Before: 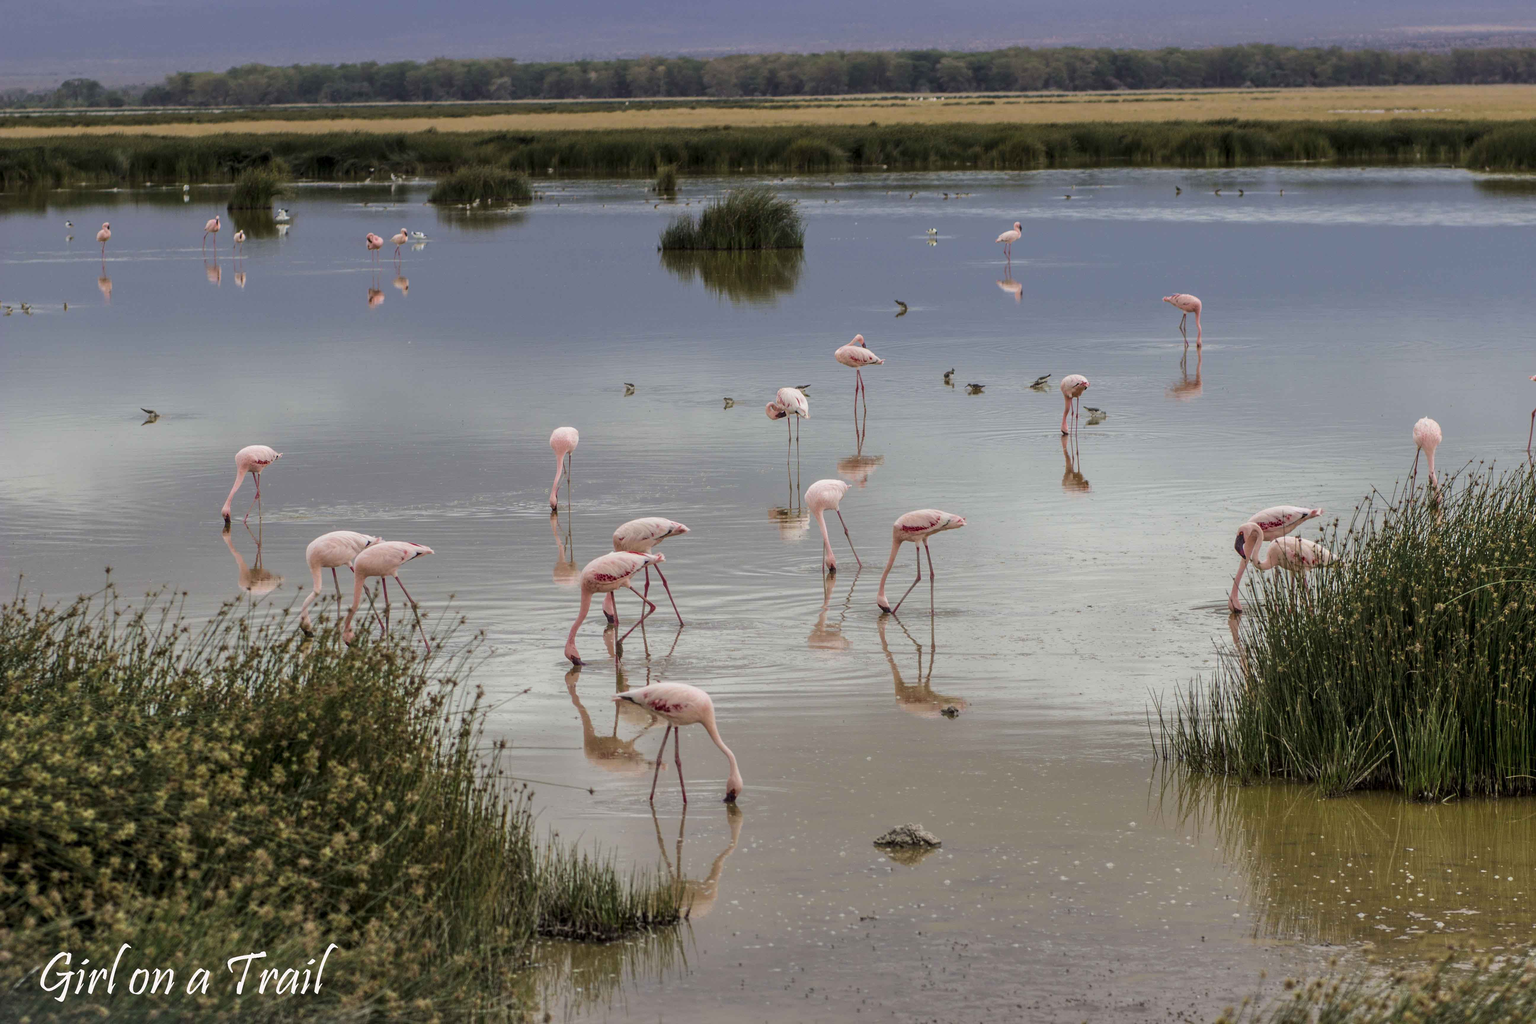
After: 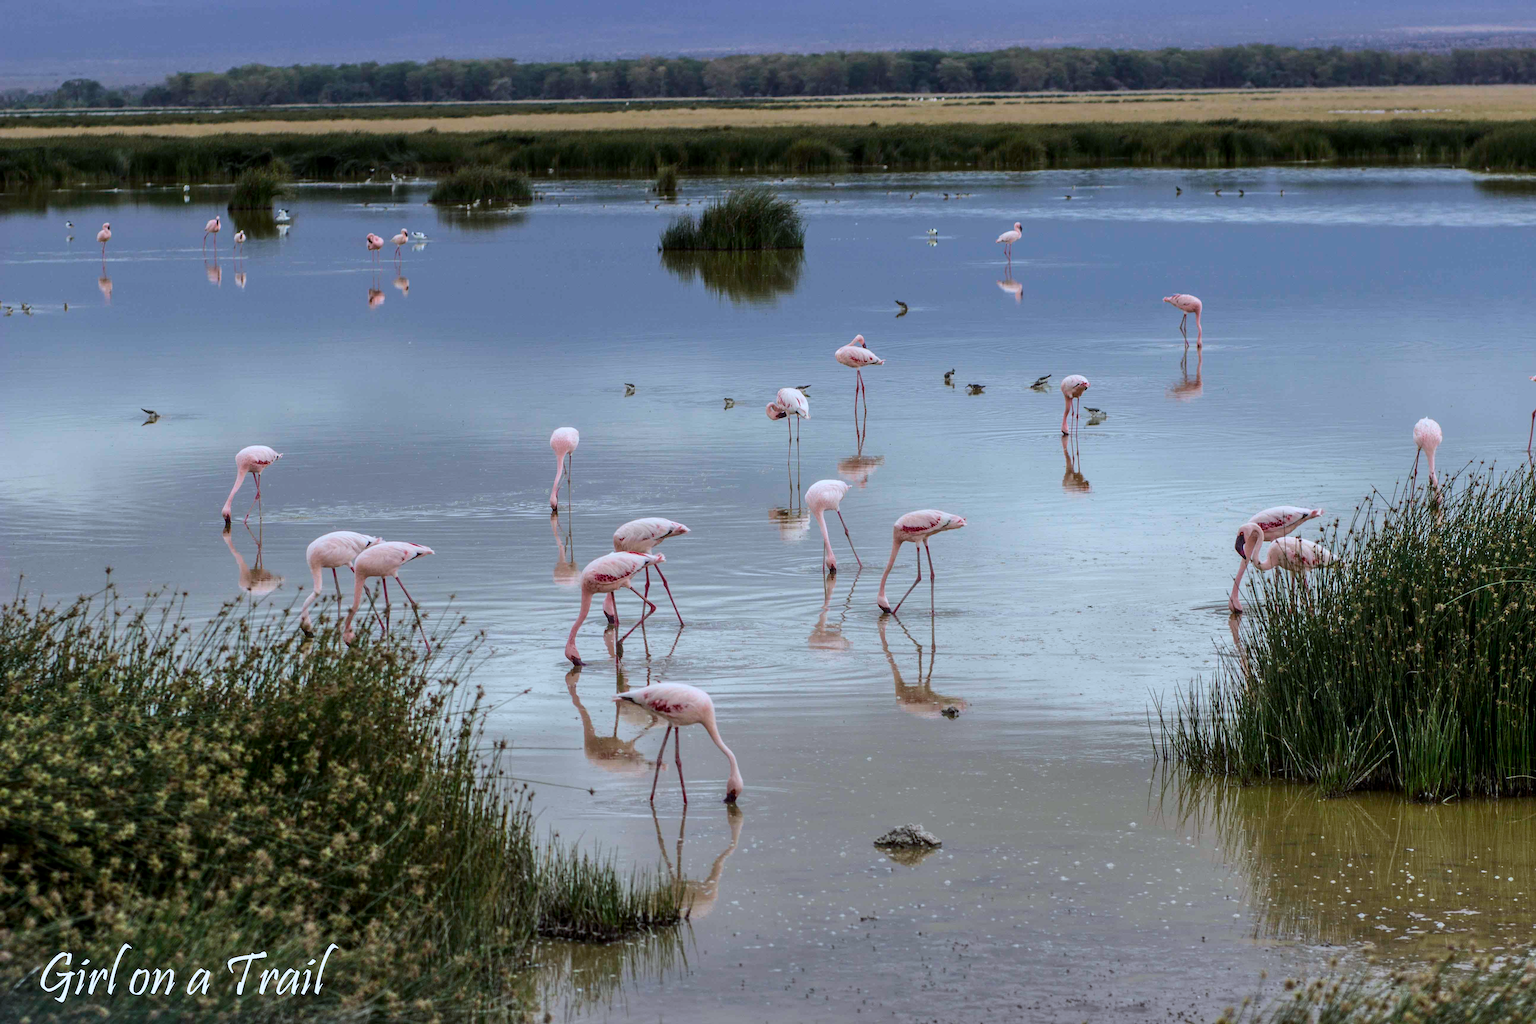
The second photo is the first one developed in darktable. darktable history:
white balance: red 0.926, green 1.003, blue 1.133
contrast brightness saturation: contrast 0.14
